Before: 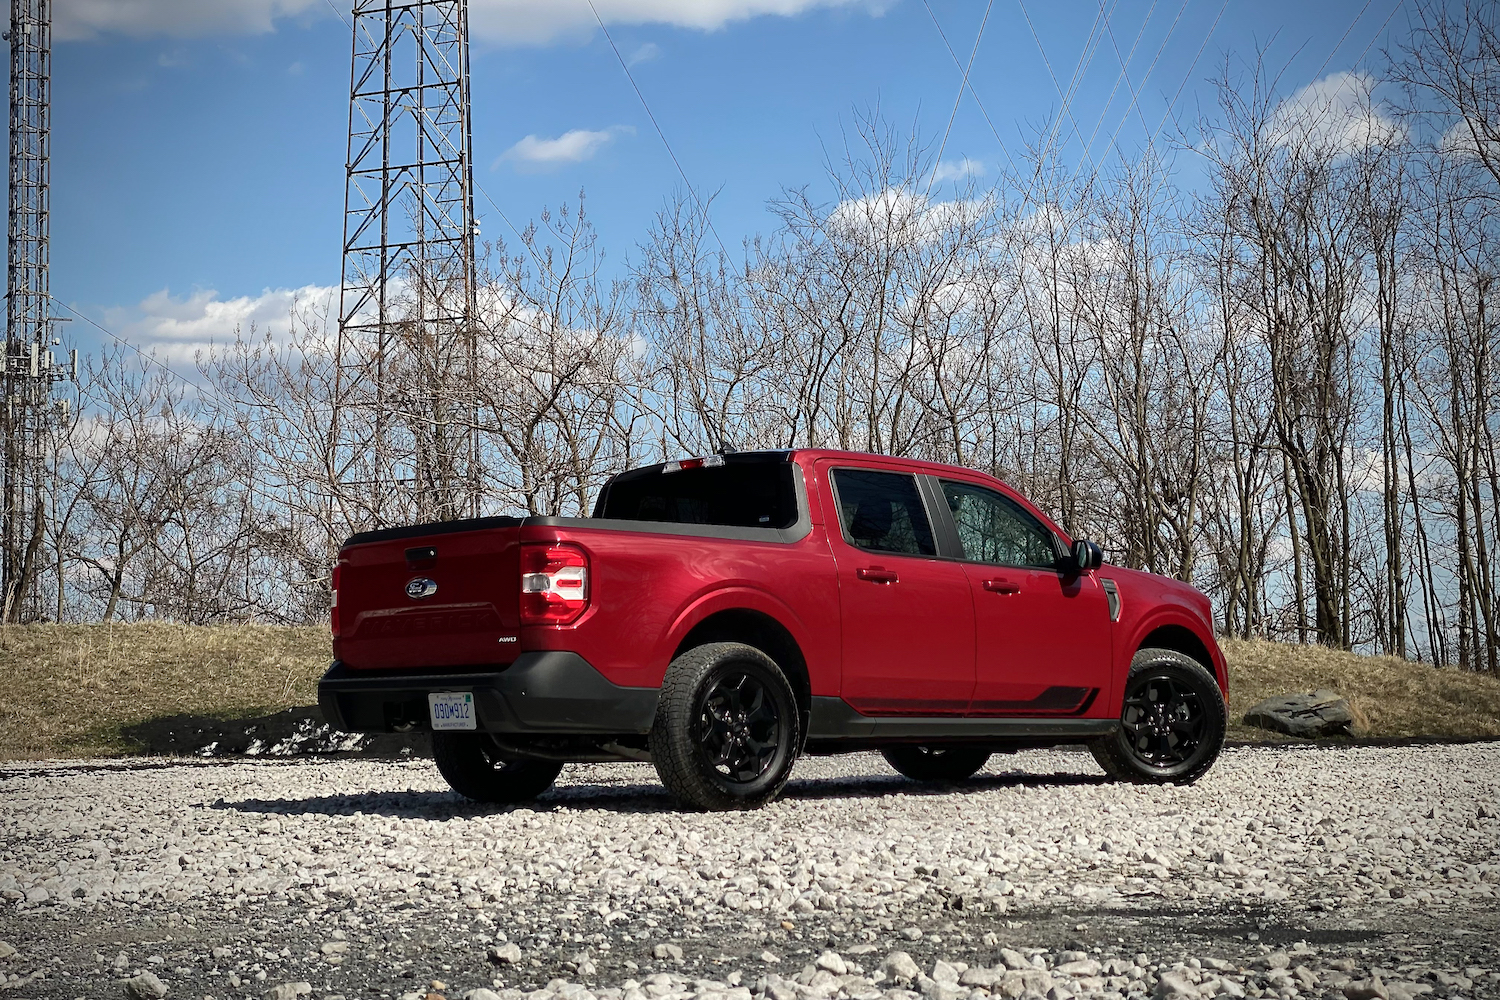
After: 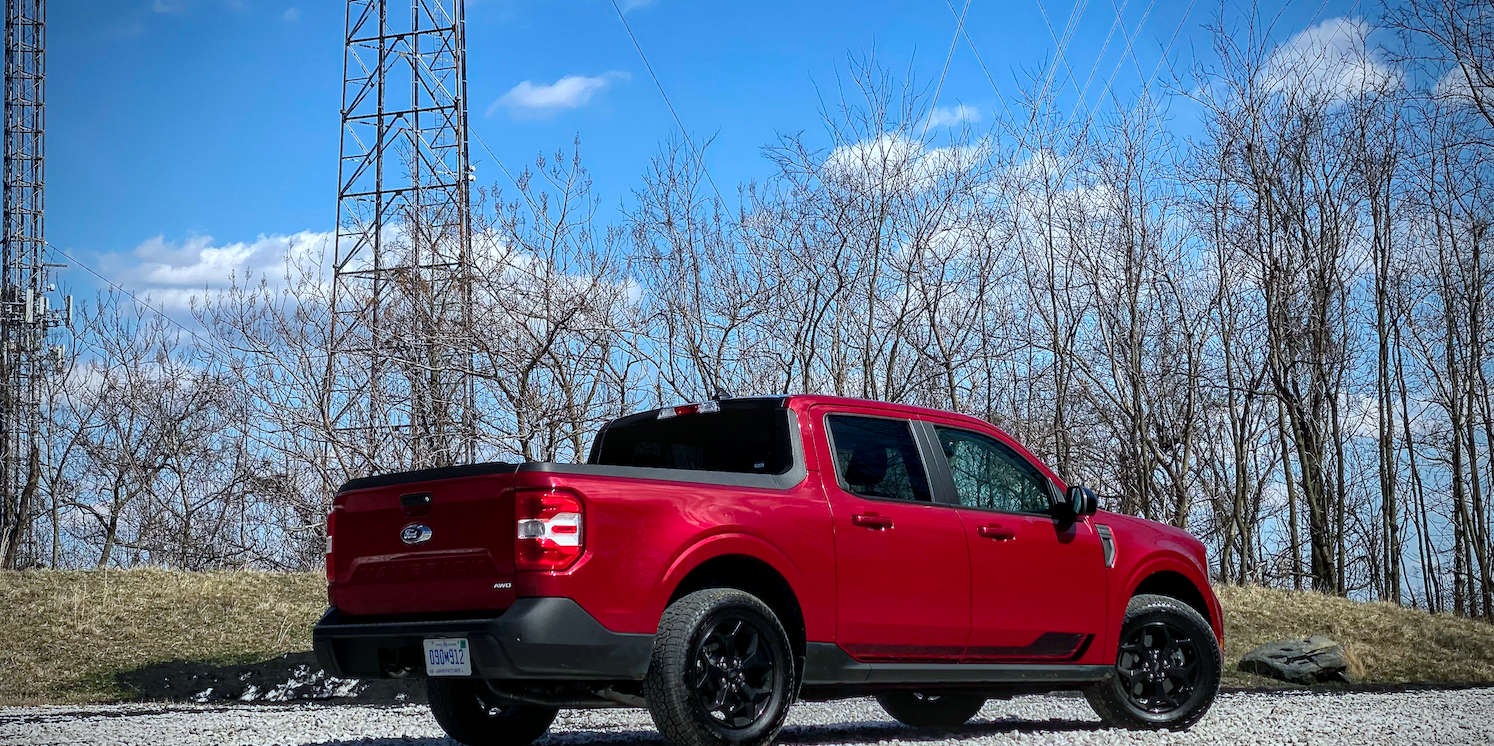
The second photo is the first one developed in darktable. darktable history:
local contrast: on, module defaults
color calibration: x 0.367, y 0.379, temperature 4402.87 K
crop: left 0.344%, top 5.466%, bottom 19.88%
color balance rgb: shadows lift › chroma 2.01%, shadows lift › hue 249.49°, perceptual saturation grading › global saturation 30.419%
